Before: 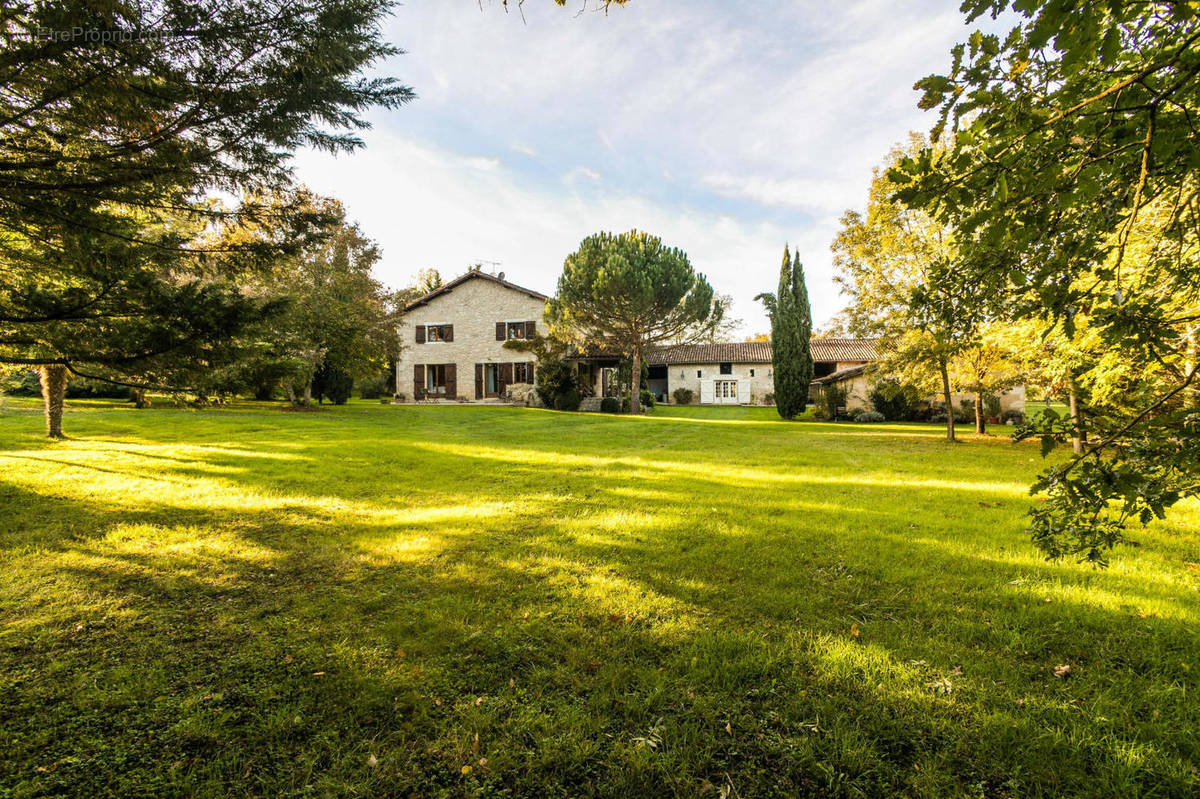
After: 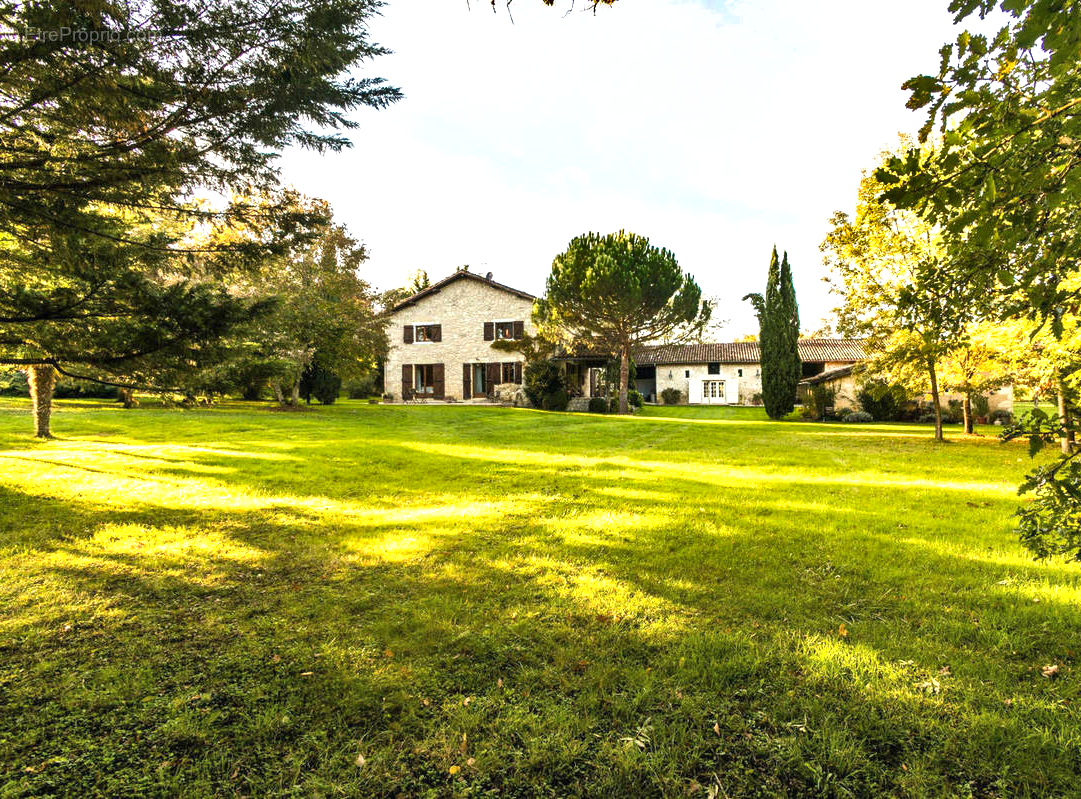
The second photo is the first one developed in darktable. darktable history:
crop and rotate: left 1.071%, right 8.814%
exposure: black level correction 0, exposure 0.678 EV, compensate highlight preservation false
shadows and highlights: low approximation 0.01, soften with gaussian
